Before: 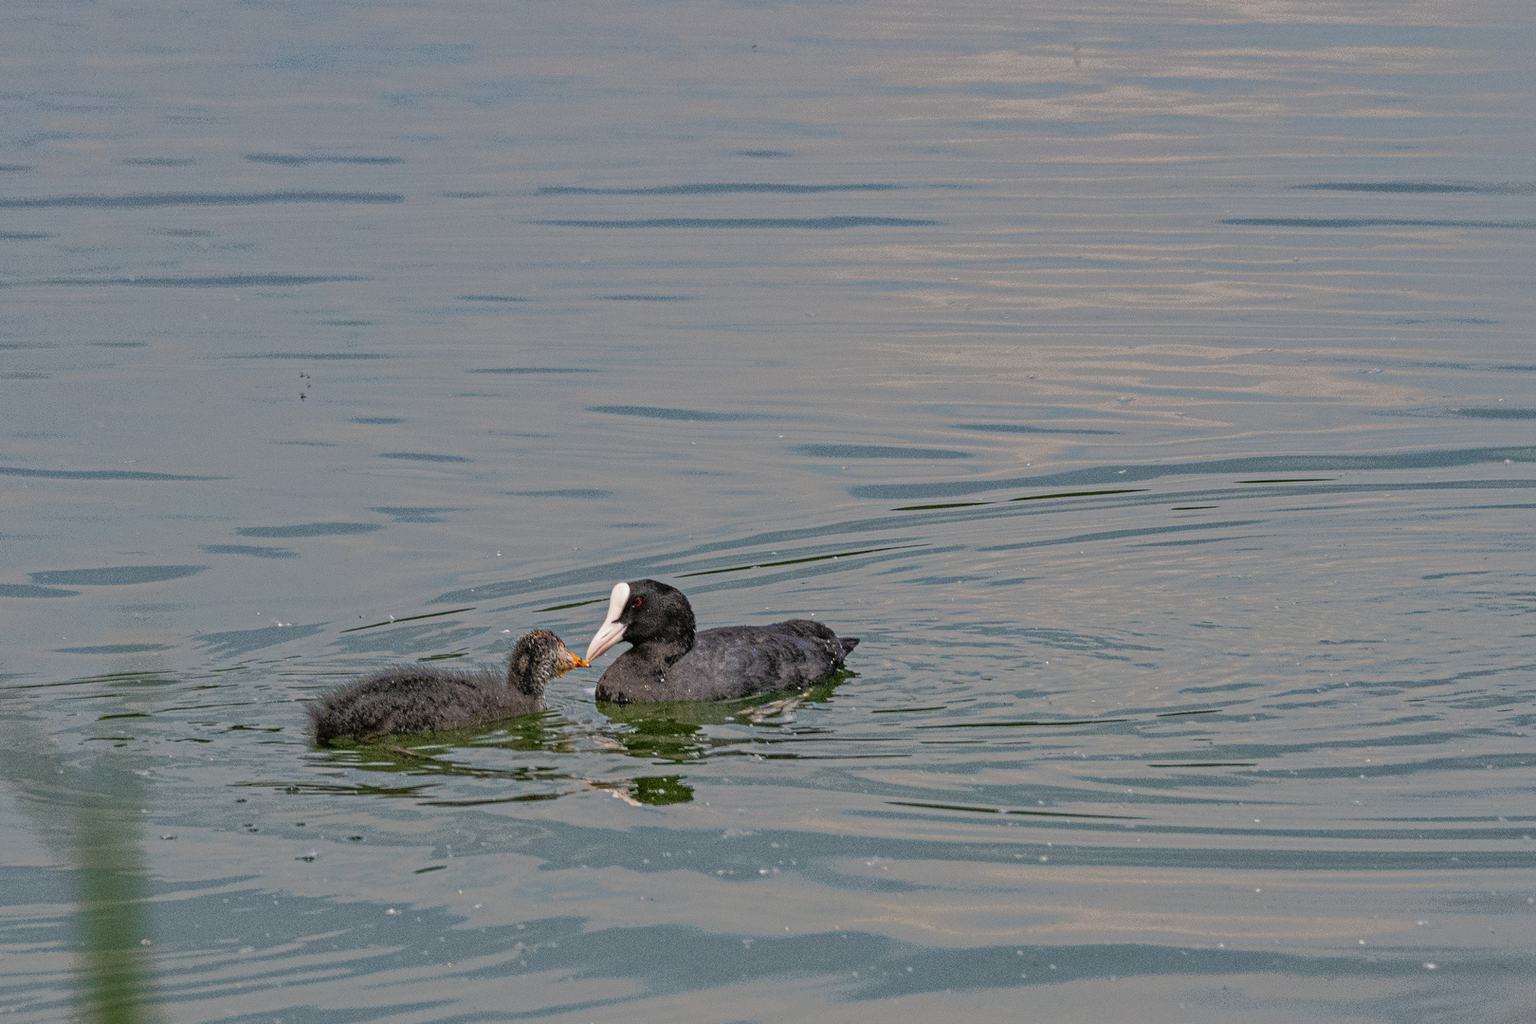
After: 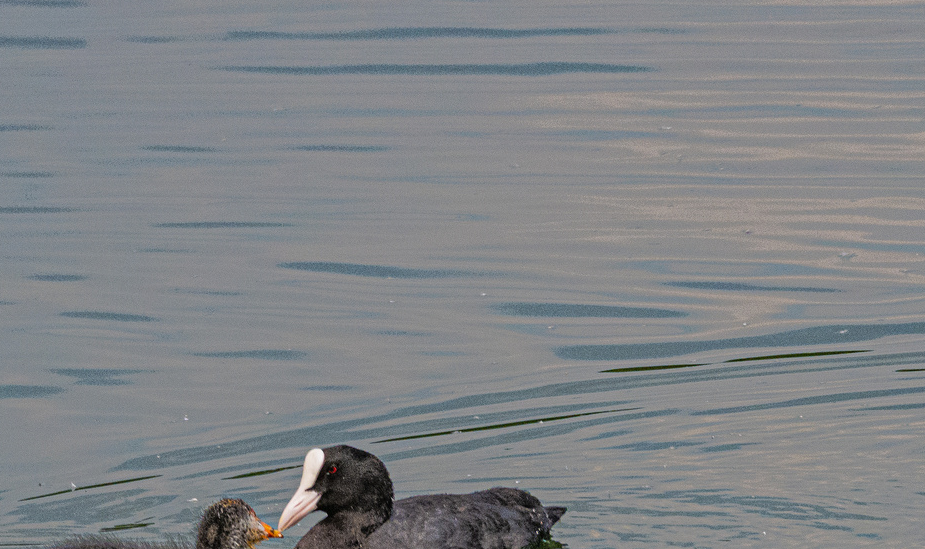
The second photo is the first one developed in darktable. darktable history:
crop: left 21.004%, top 15.42%, right 21.883%, bottom 33.736%
